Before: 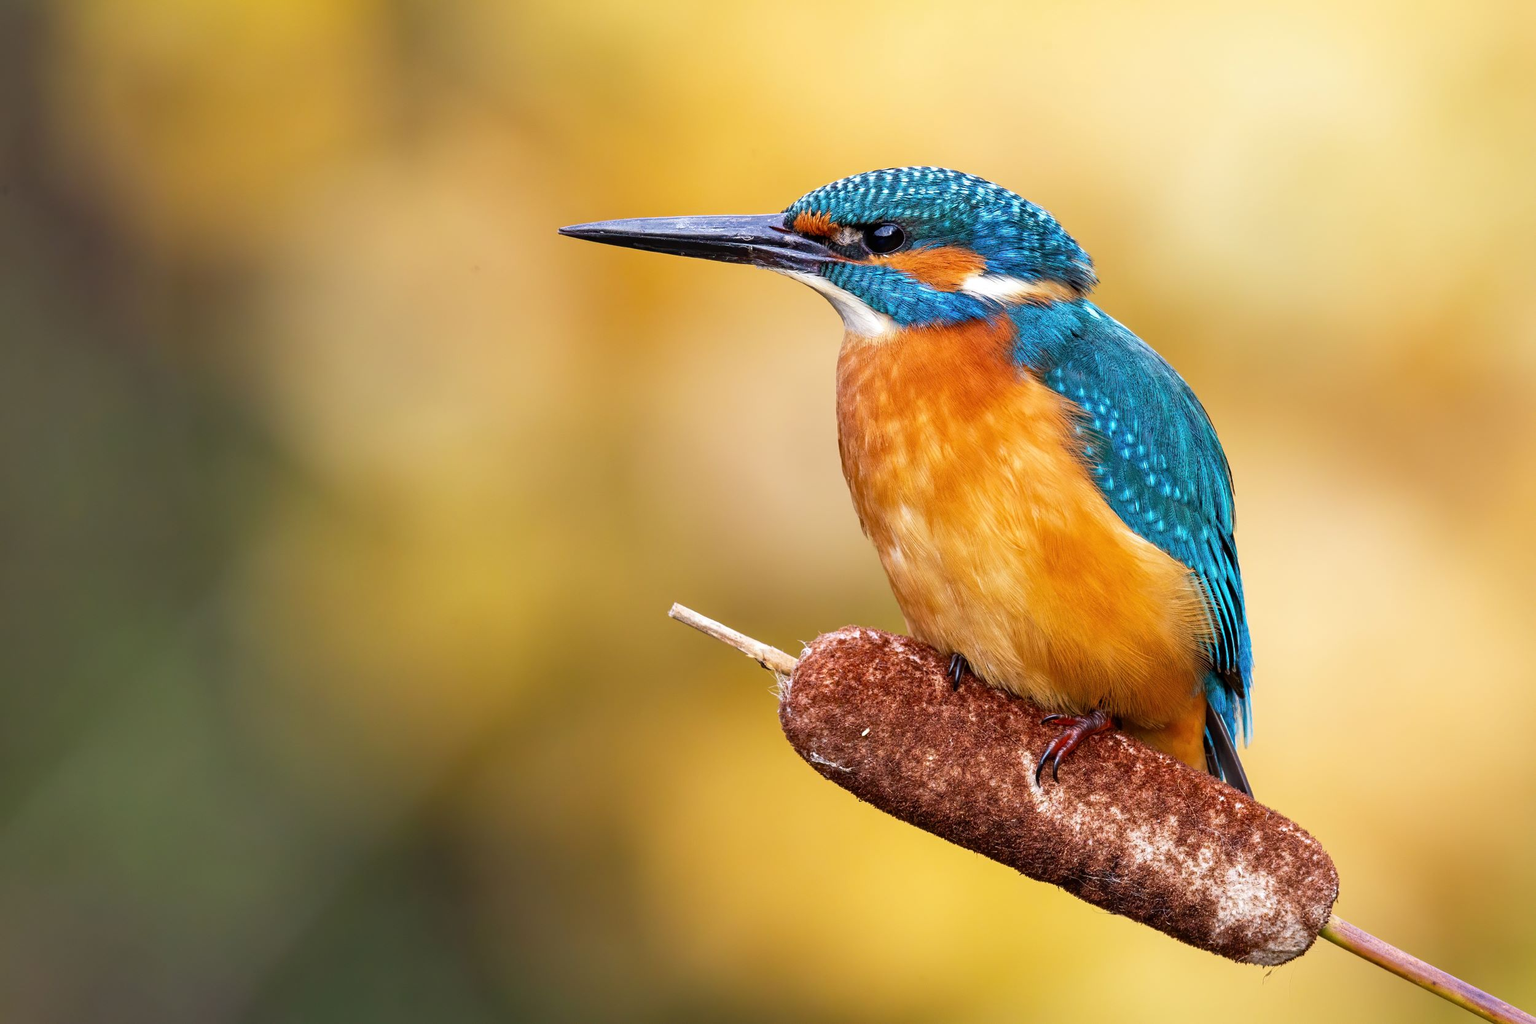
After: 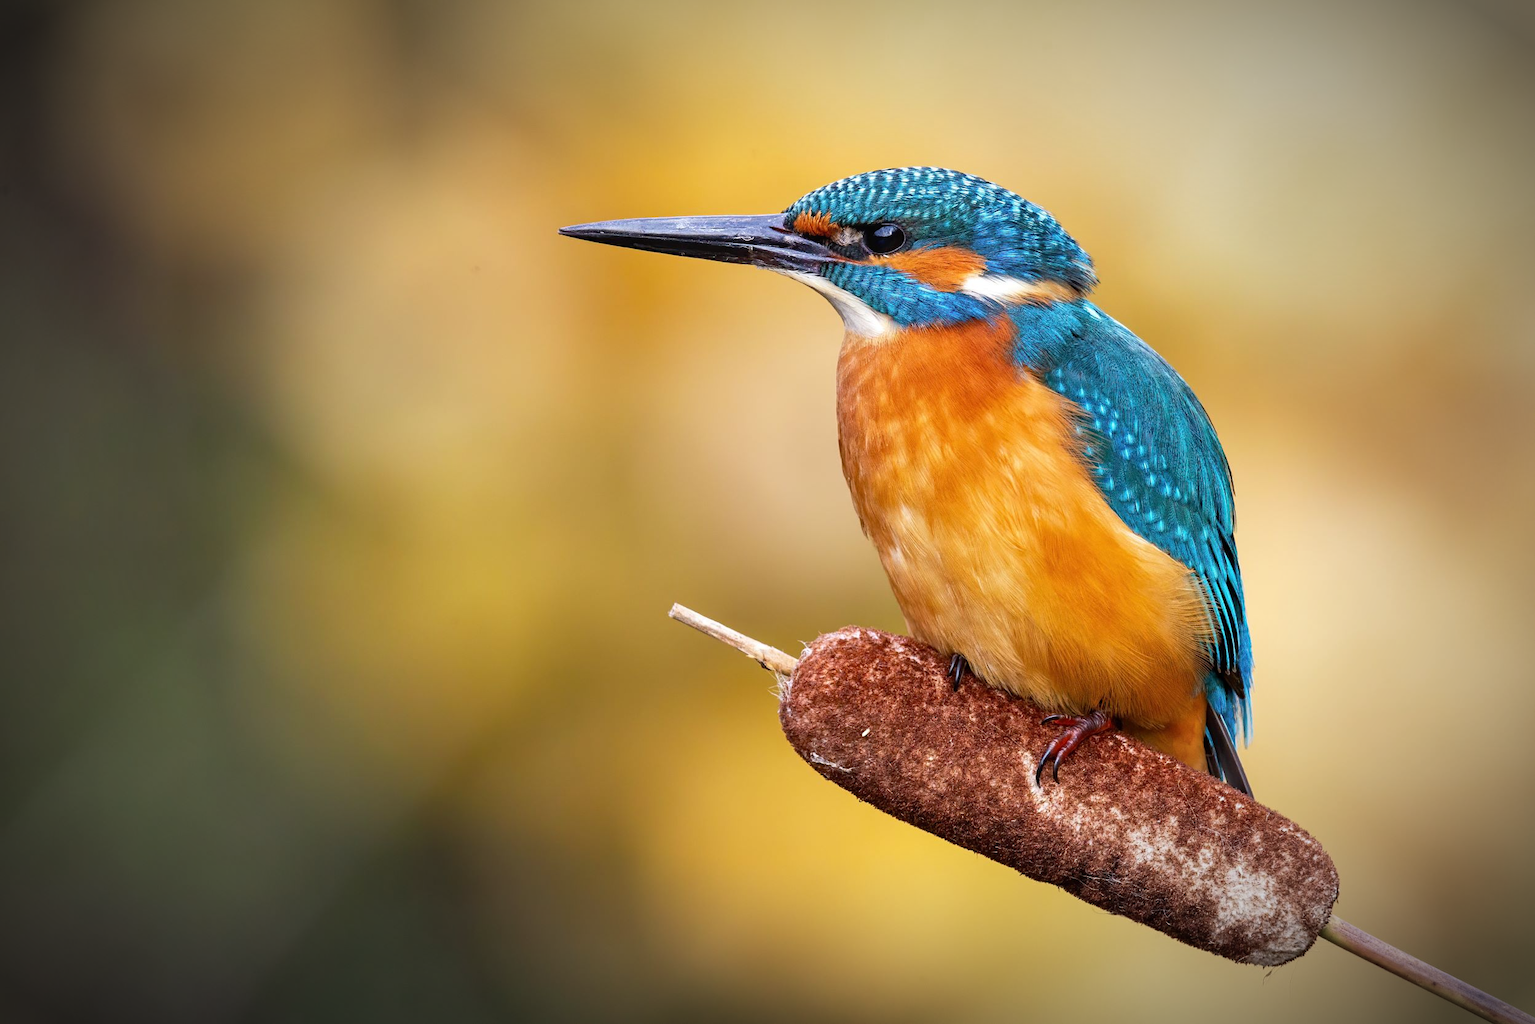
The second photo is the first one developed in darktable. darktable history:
bloom: size 13.65%, threshold 98.39%, strength 4.82%
vignetting: fall-off start 67.5%, fall-off radius 67.23%, brightness -0.813, automatic ratio true
